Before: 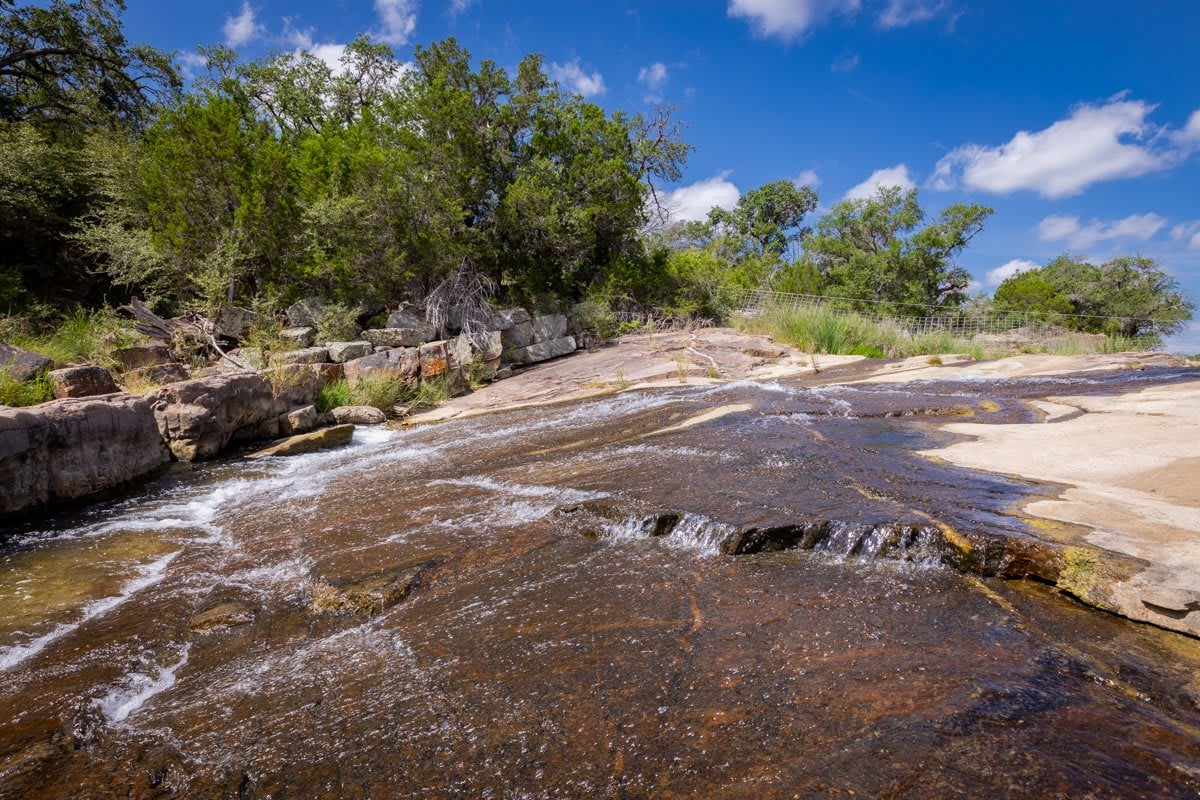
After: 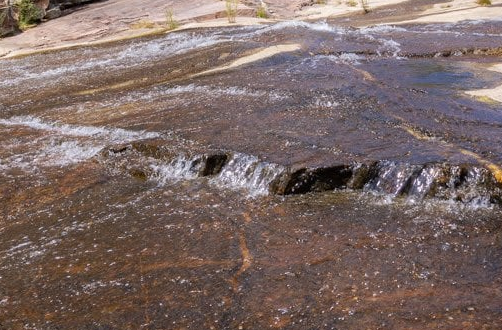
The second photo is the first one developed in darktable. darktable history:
crop: left 37.616%, top 45.034%, right 20.55%, bottom 13.698%
